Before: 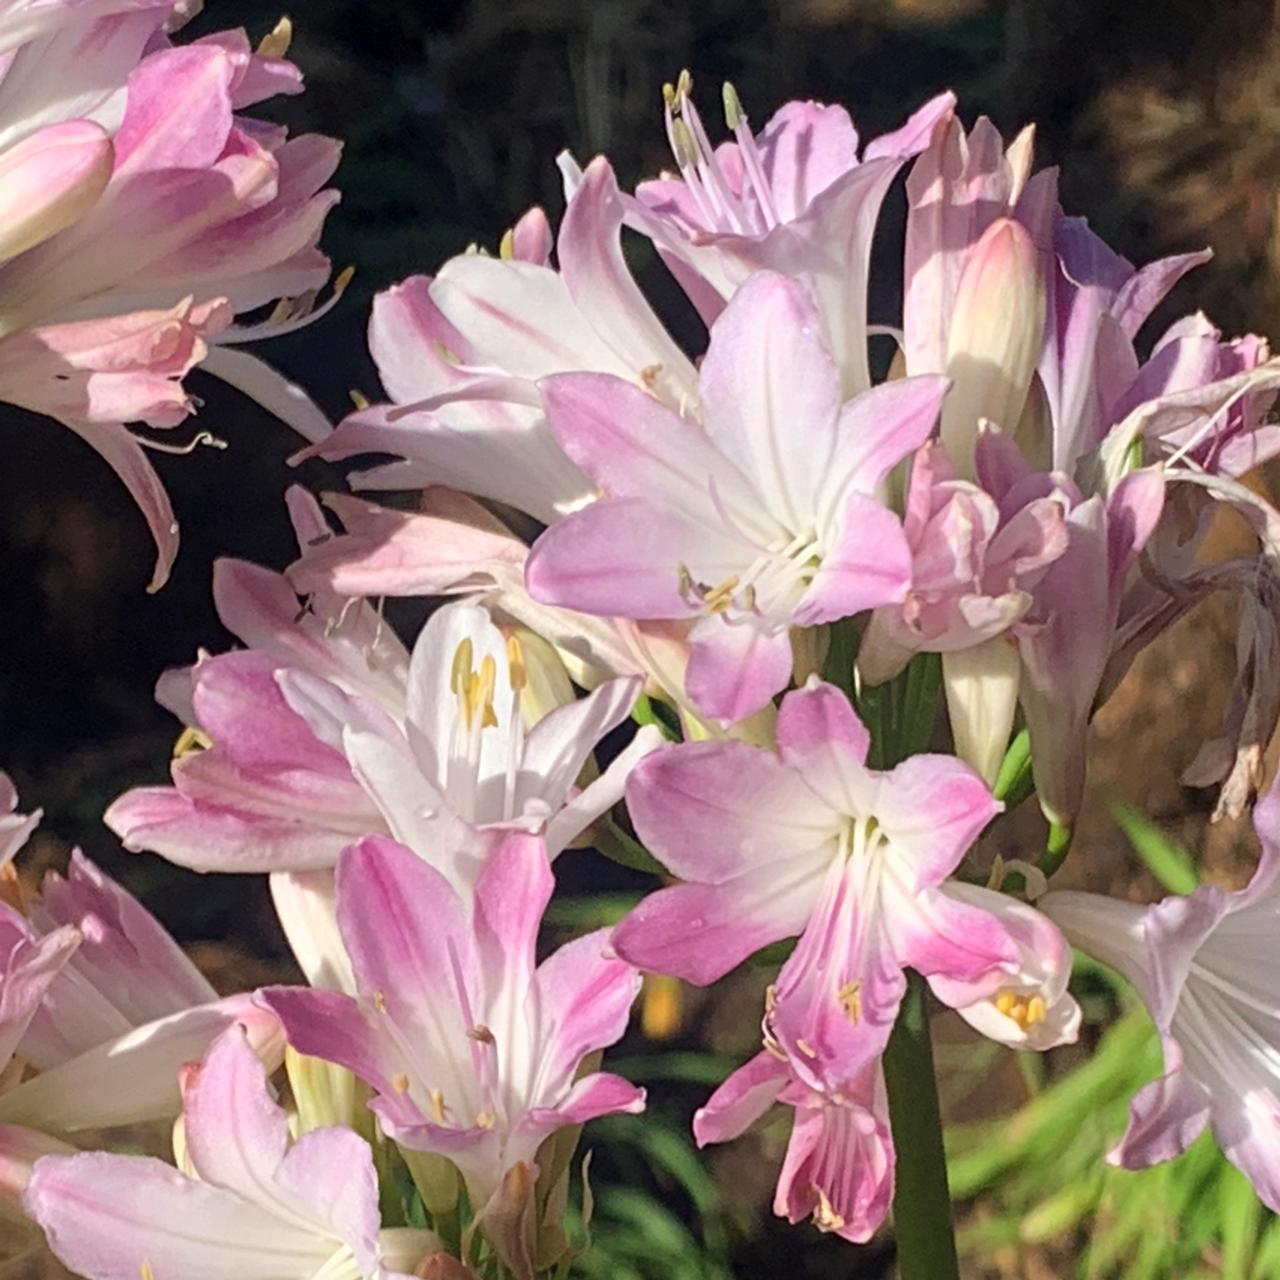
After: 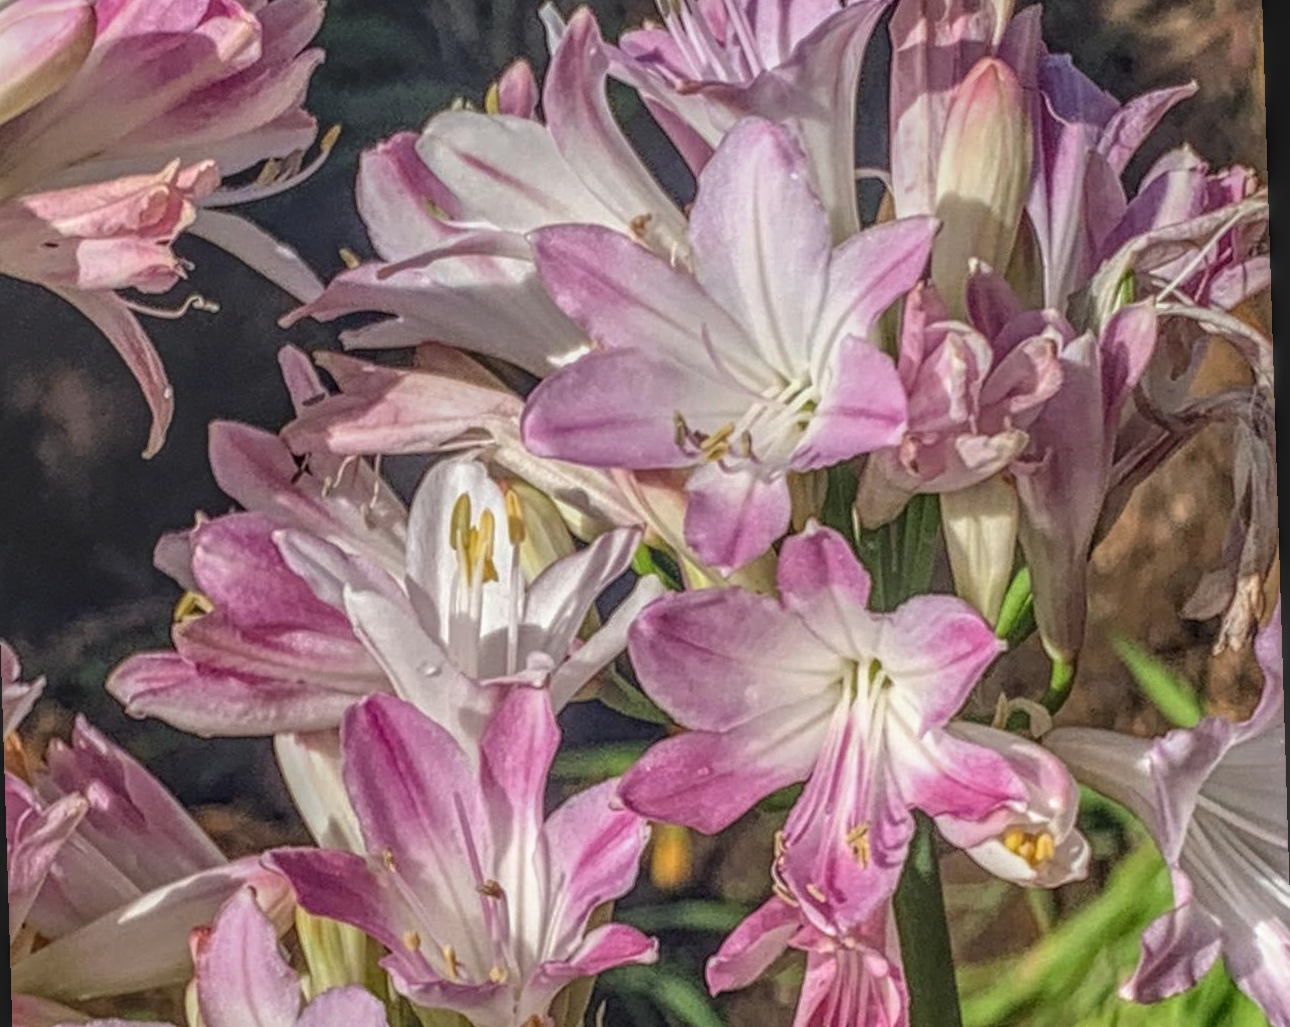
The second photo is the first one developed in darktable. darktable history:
rotate and perspective: rotation -1.77°, lens shift (horizontal) 0.004, automatic cropping off
local contrast: highlights 0%, shadows 0%, detail 200%, midtone range 0.25
contrast brightness saturation: saturation -0.05
crop and rotate: left 1.814%, top 12.818%, right 0.25%, bottom 9.225%
